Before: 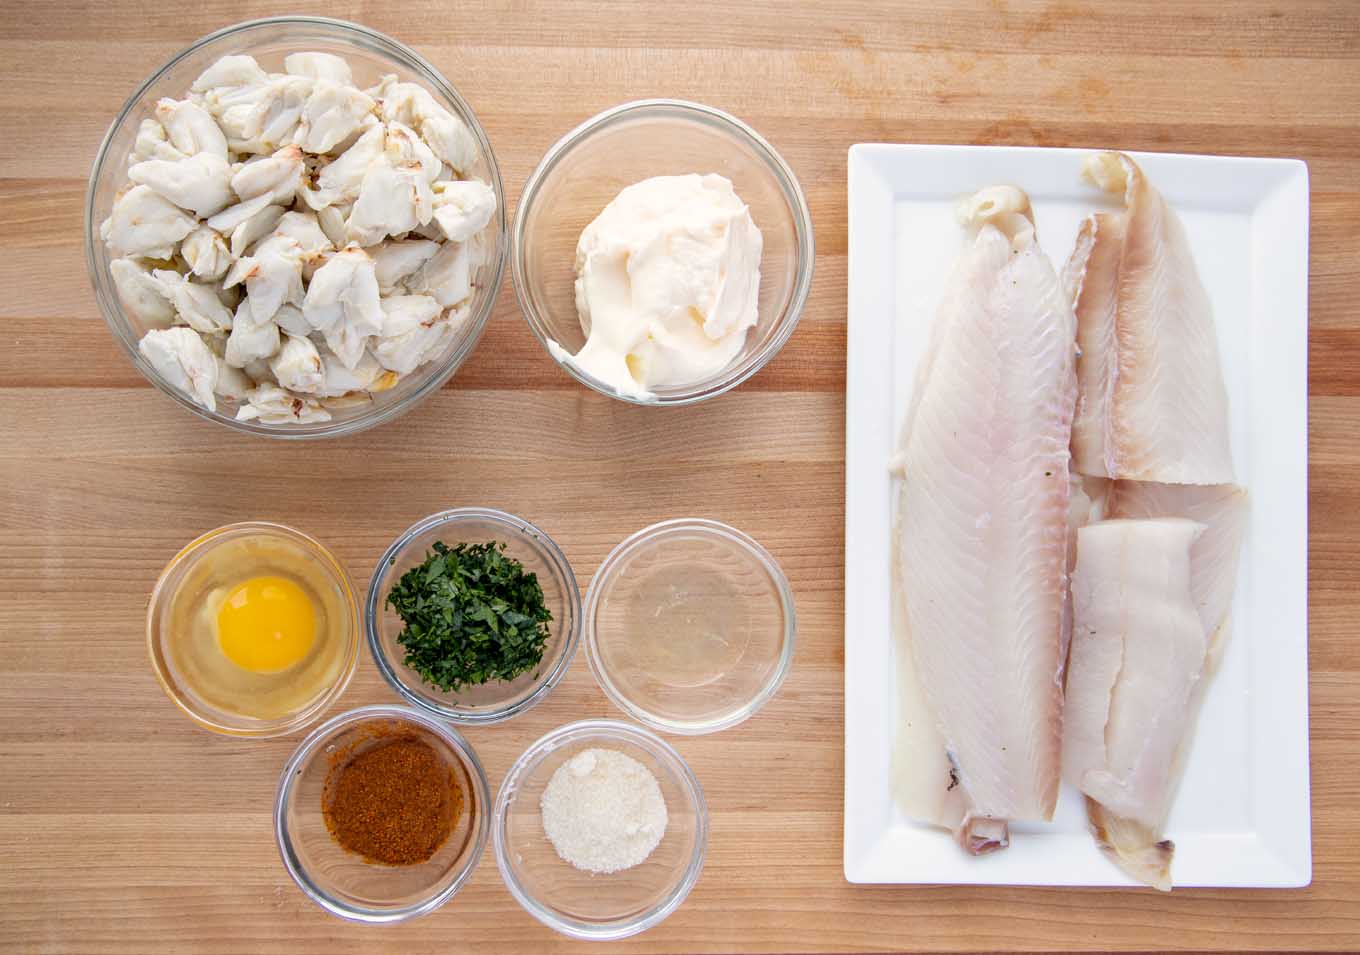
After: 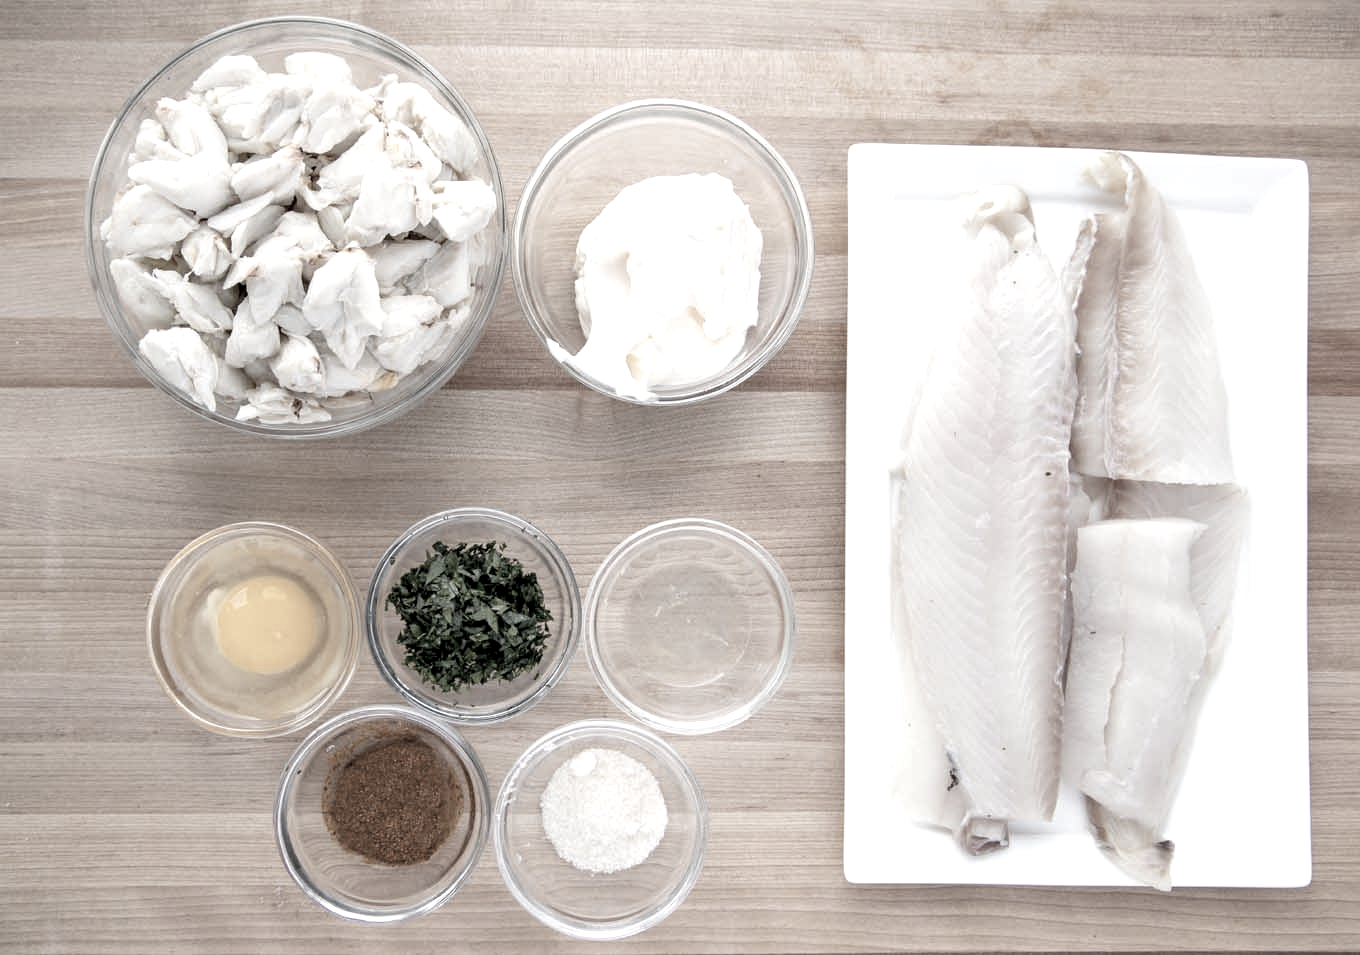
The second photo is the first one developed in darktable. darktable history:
color correction: highlights b* -0.01, saturation 0.238
exposure: black level correction 0.005, exposure 0.416 EV, compensate highlight preservation false
